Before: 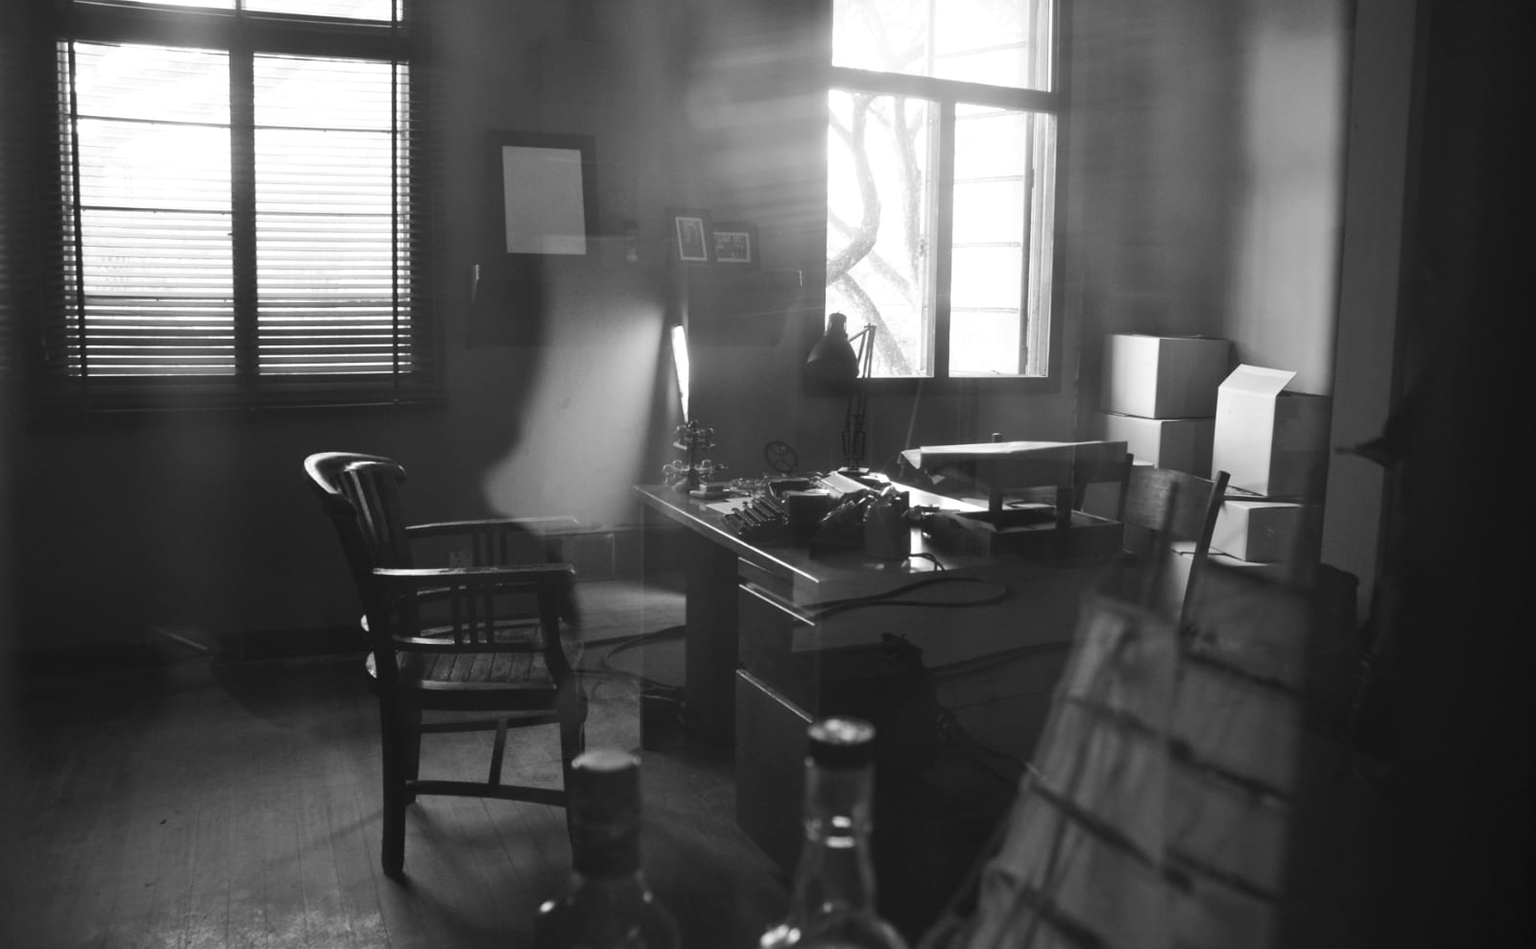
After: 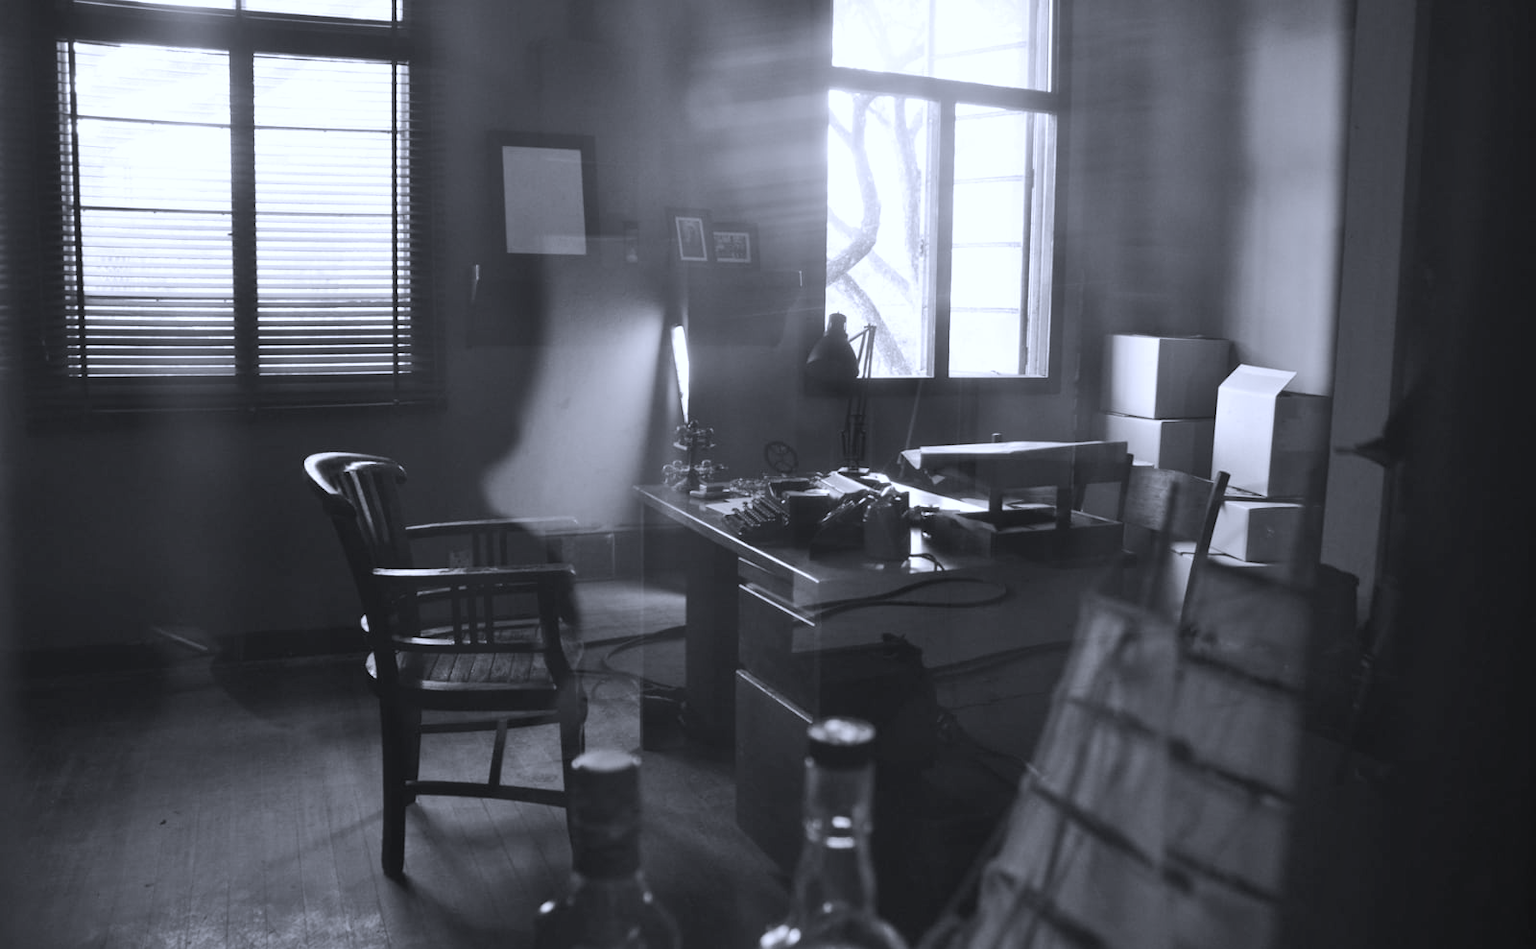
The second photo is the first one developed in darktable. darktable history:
local contrast: mode bilateral grid, contrast 15, coarseness 36, detail 105%, midtone range 0.2
white balance: red 0.967, blue 1.119, emerald 0.756
shadows and highlights: shadows 37.27, highlights -28.18, soften with gaussian
